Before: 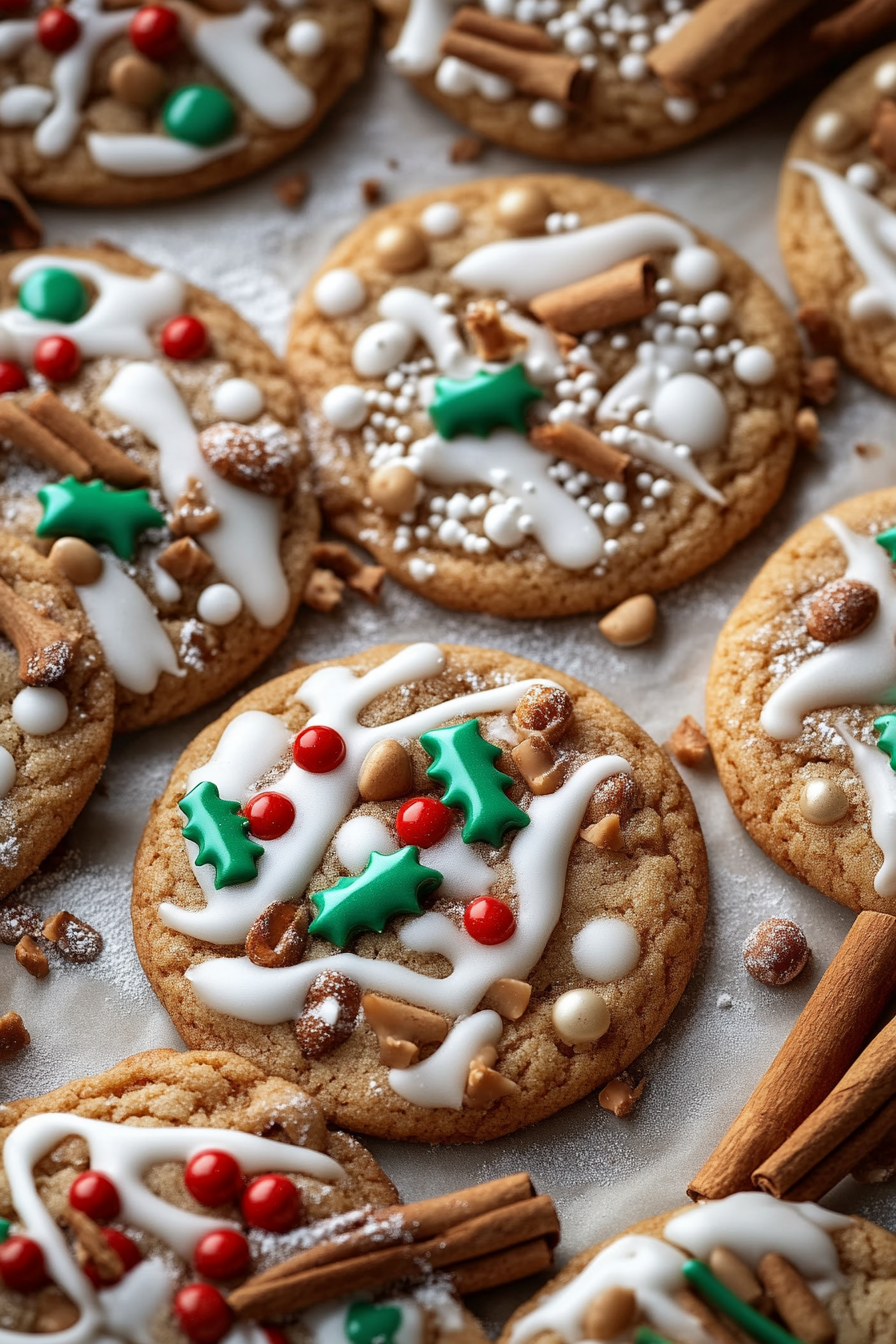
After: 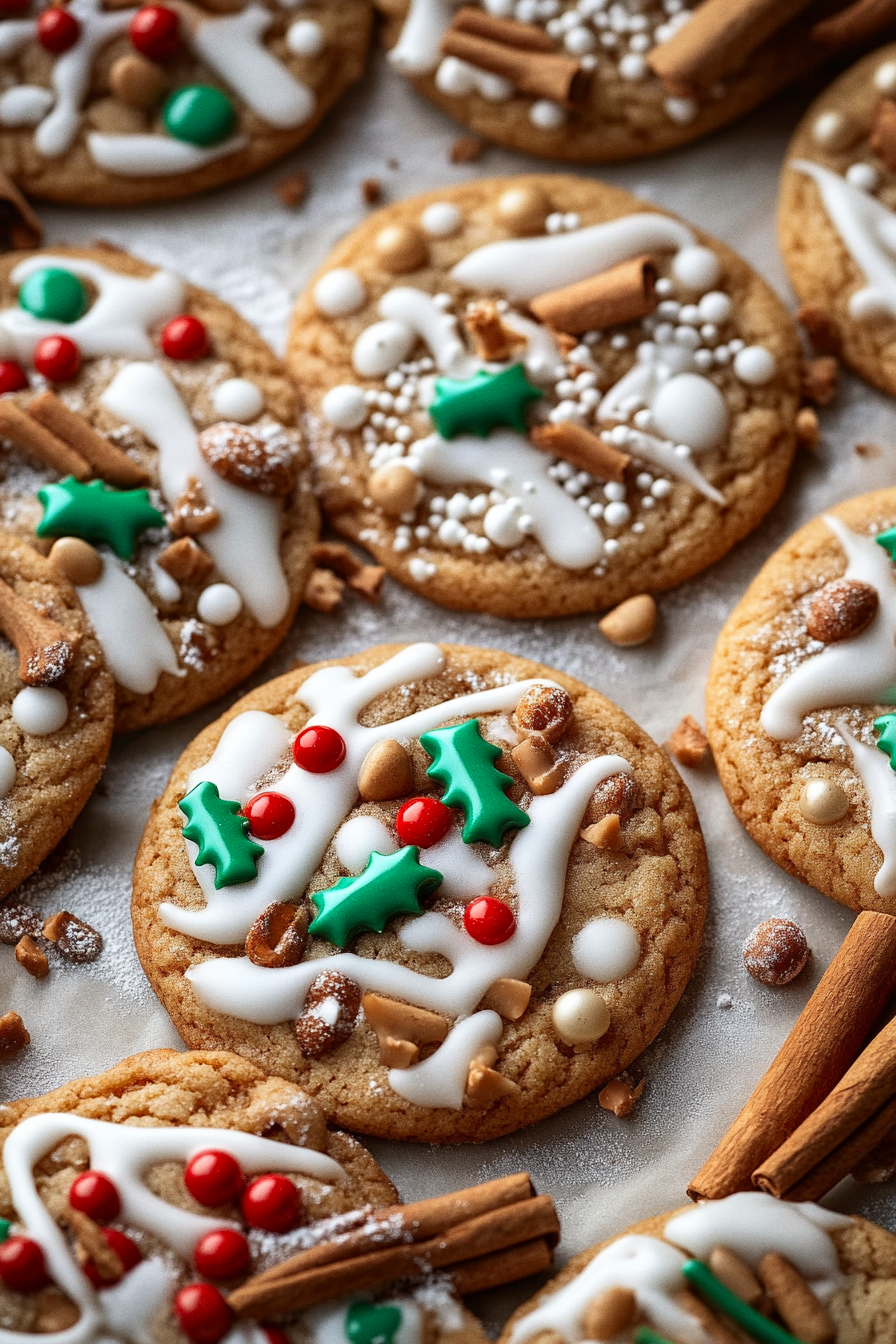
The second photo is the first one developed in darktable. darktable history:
contrast brightness saturation: contrast 0.1, brightness 0.03, saturation 0.09
grain: coarseness 0.09 ISO, strength 16.61%
